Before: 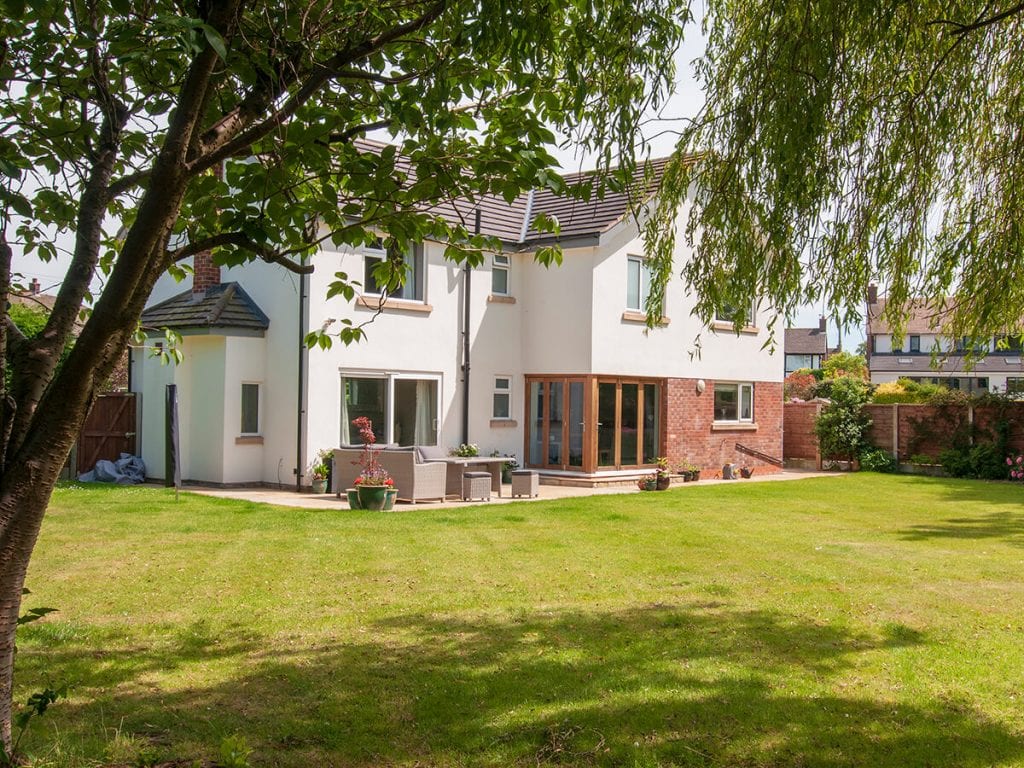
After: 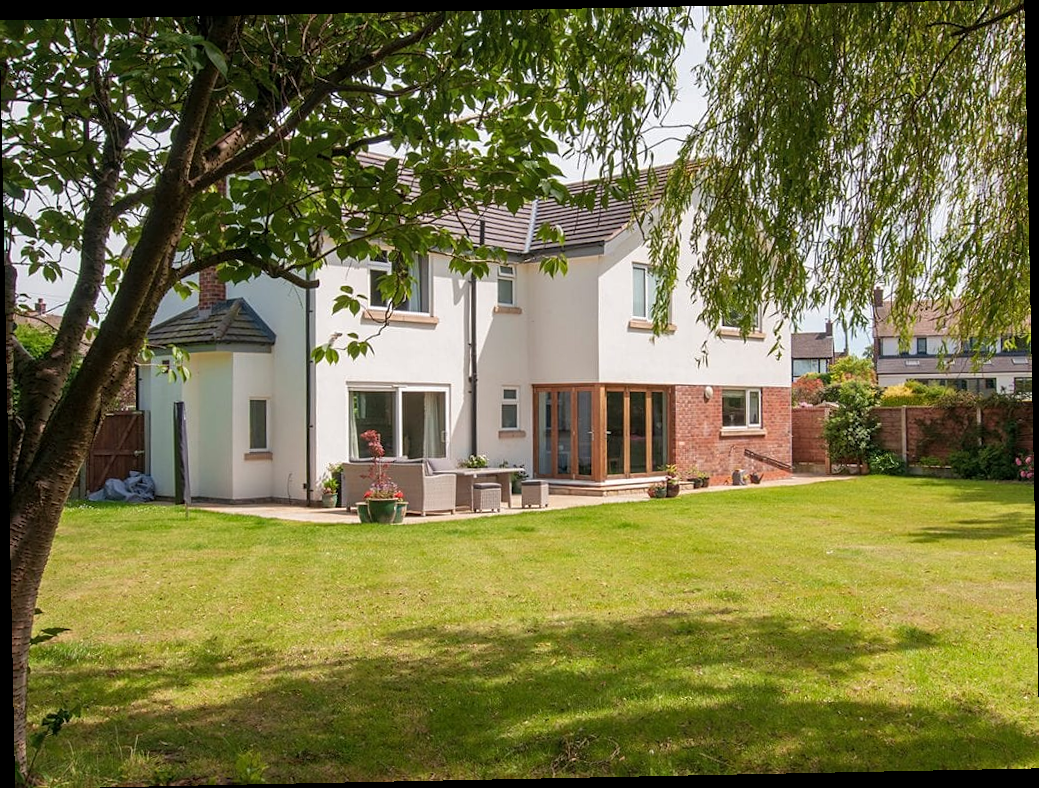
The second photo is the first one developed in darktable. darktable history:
rotate and perspective: rotation -1.17°, automatic cropping off
sharpen: amount 0.2
shadows and highlights: shadows 25, highlights -25
